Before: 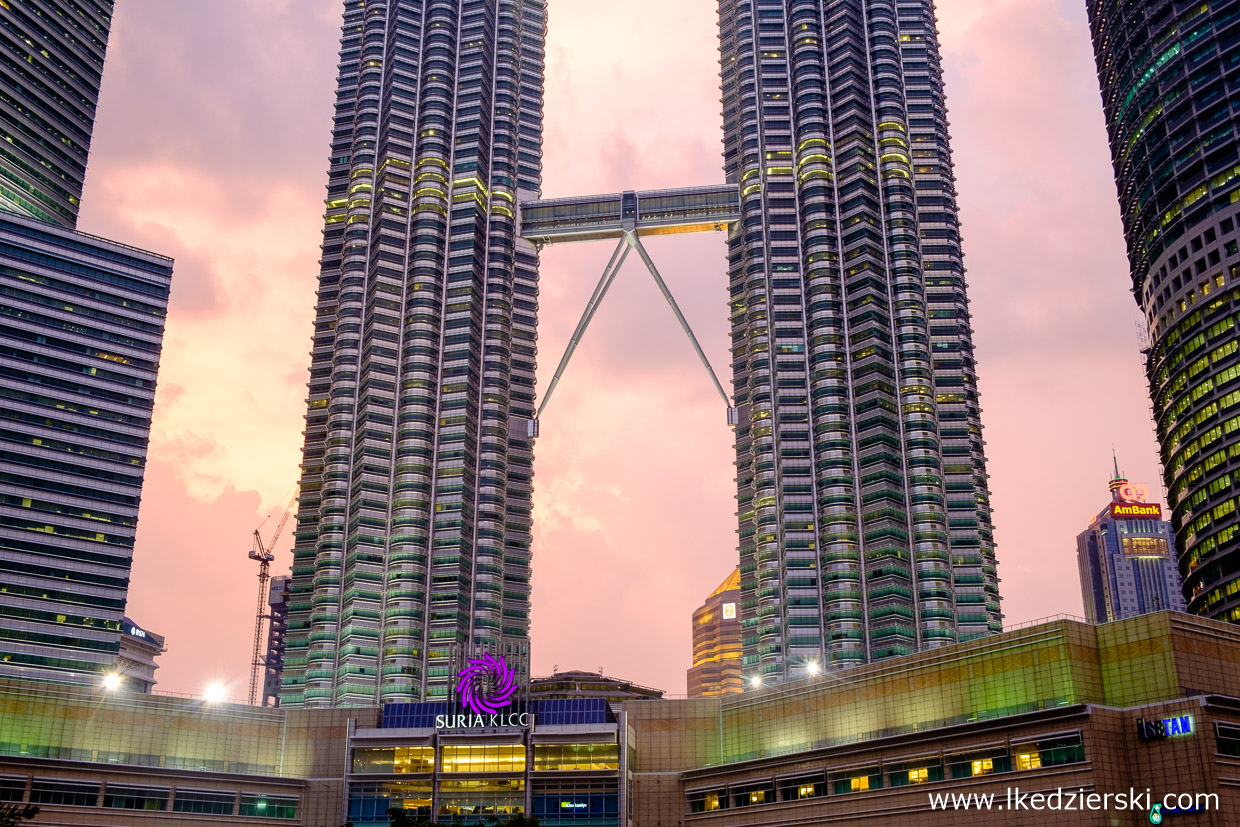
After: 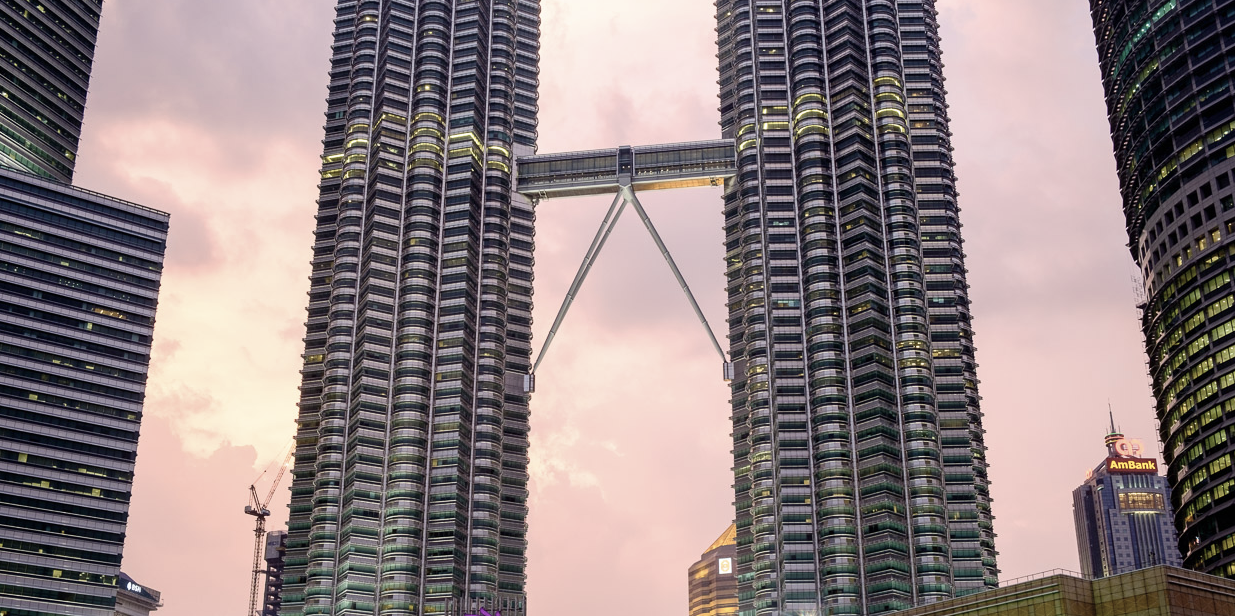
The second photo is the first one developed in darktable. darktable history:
crop: left 0.359%, top 5.548%, bottom 19.859%
contrast brightness saturation: contrast 0.096, saturation -0.375
